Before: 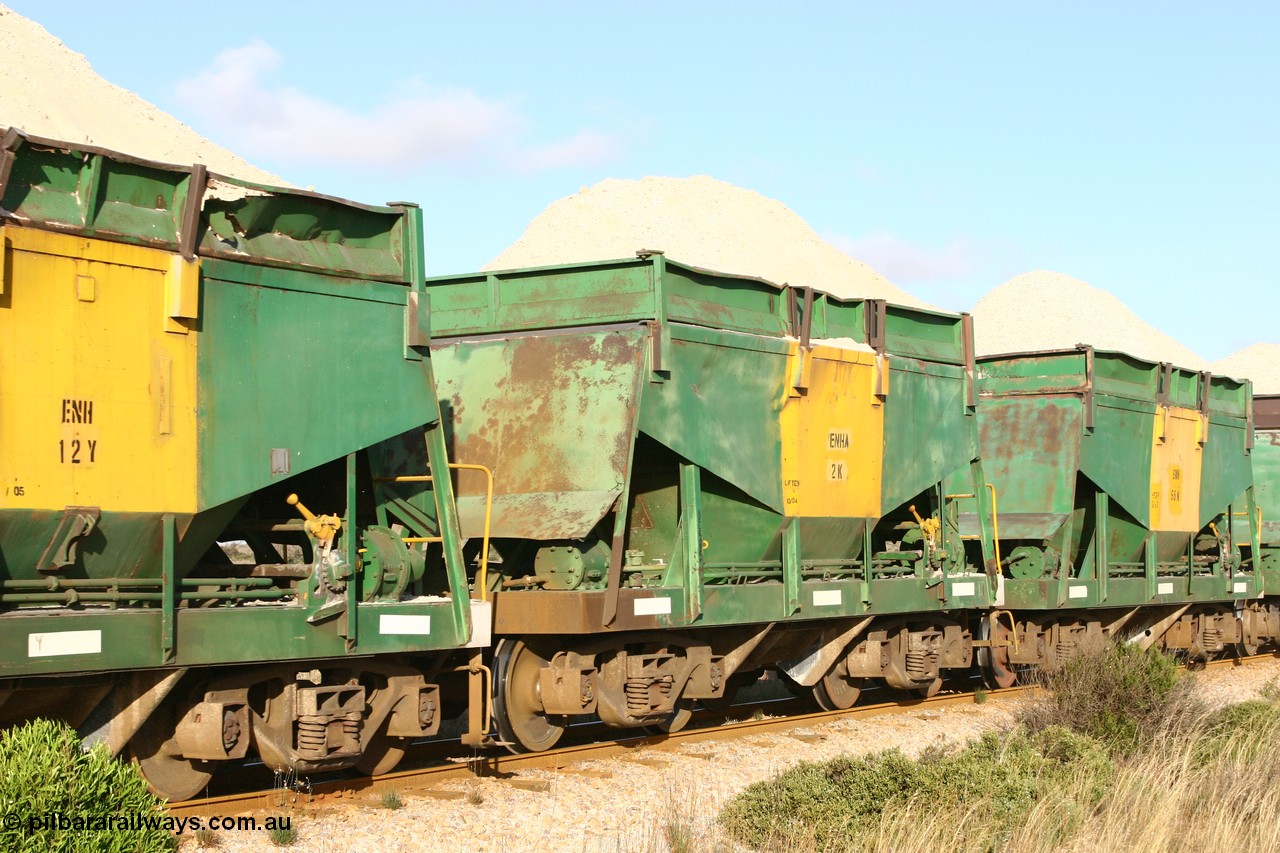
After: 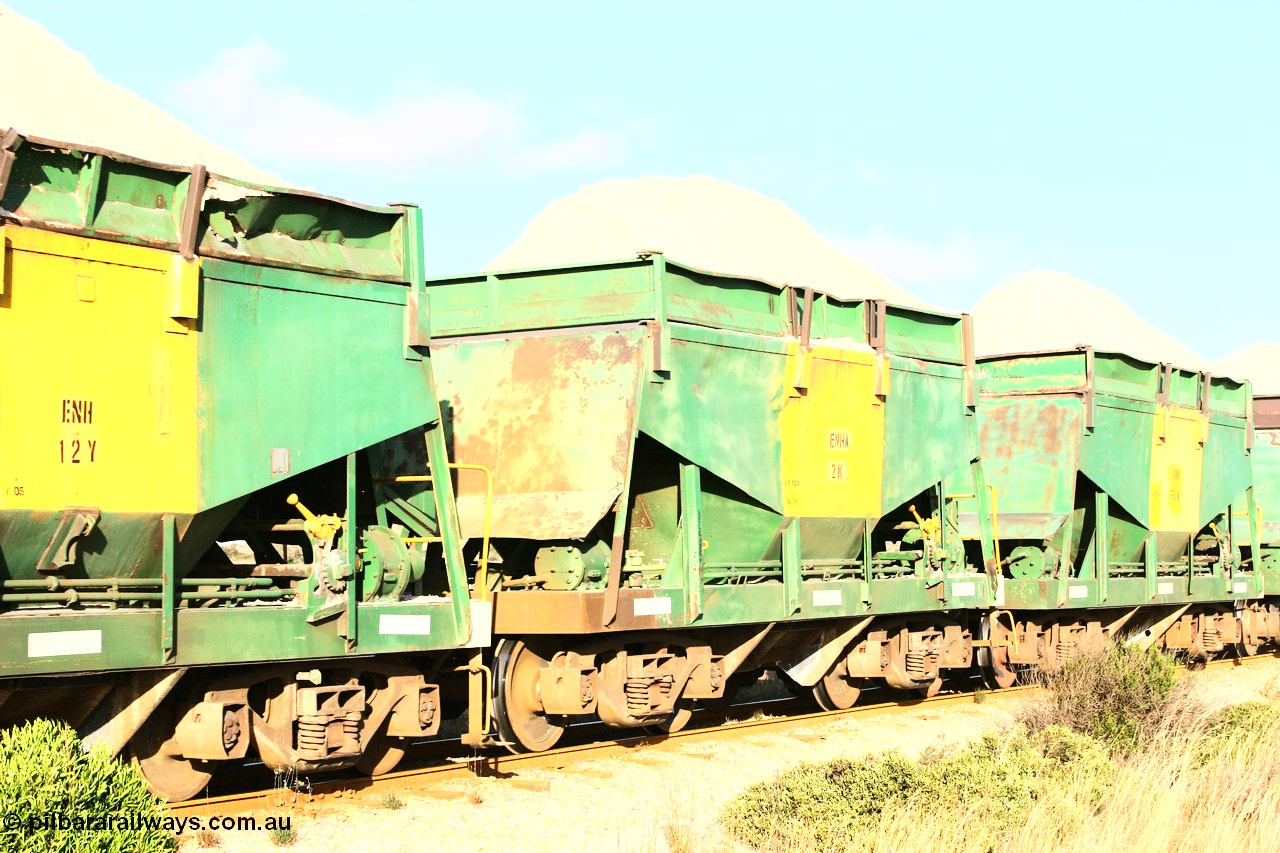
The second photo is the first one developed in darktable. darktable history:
base curve: curves: ch0 [(0, 0.003) (0.001, 0.002) (0.006, 0.004) (0.02, 0.022) (0.048, 0.086) (0.094, 0.234) (0.162, 0.431) (0.258, 0.629) (0.385, 0.8) (0.548, 0.918) (0.751, 0.988) (1, 1)], preserve colors average RGB
